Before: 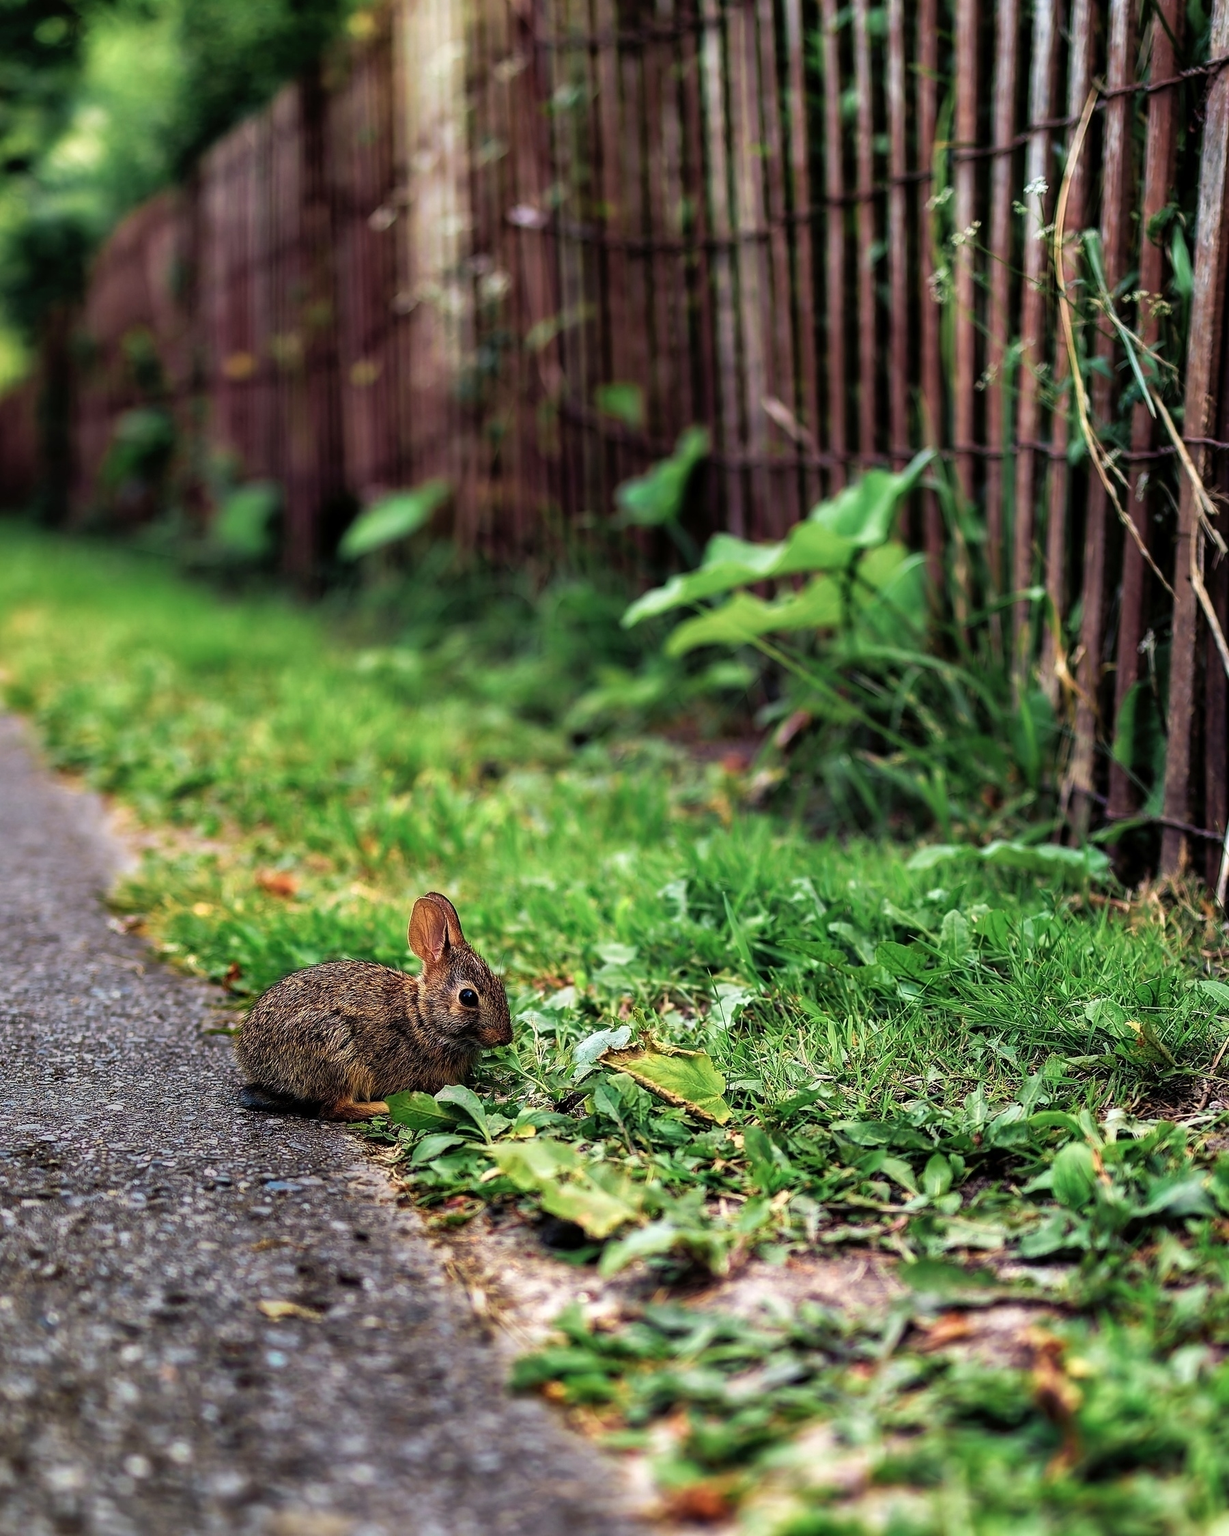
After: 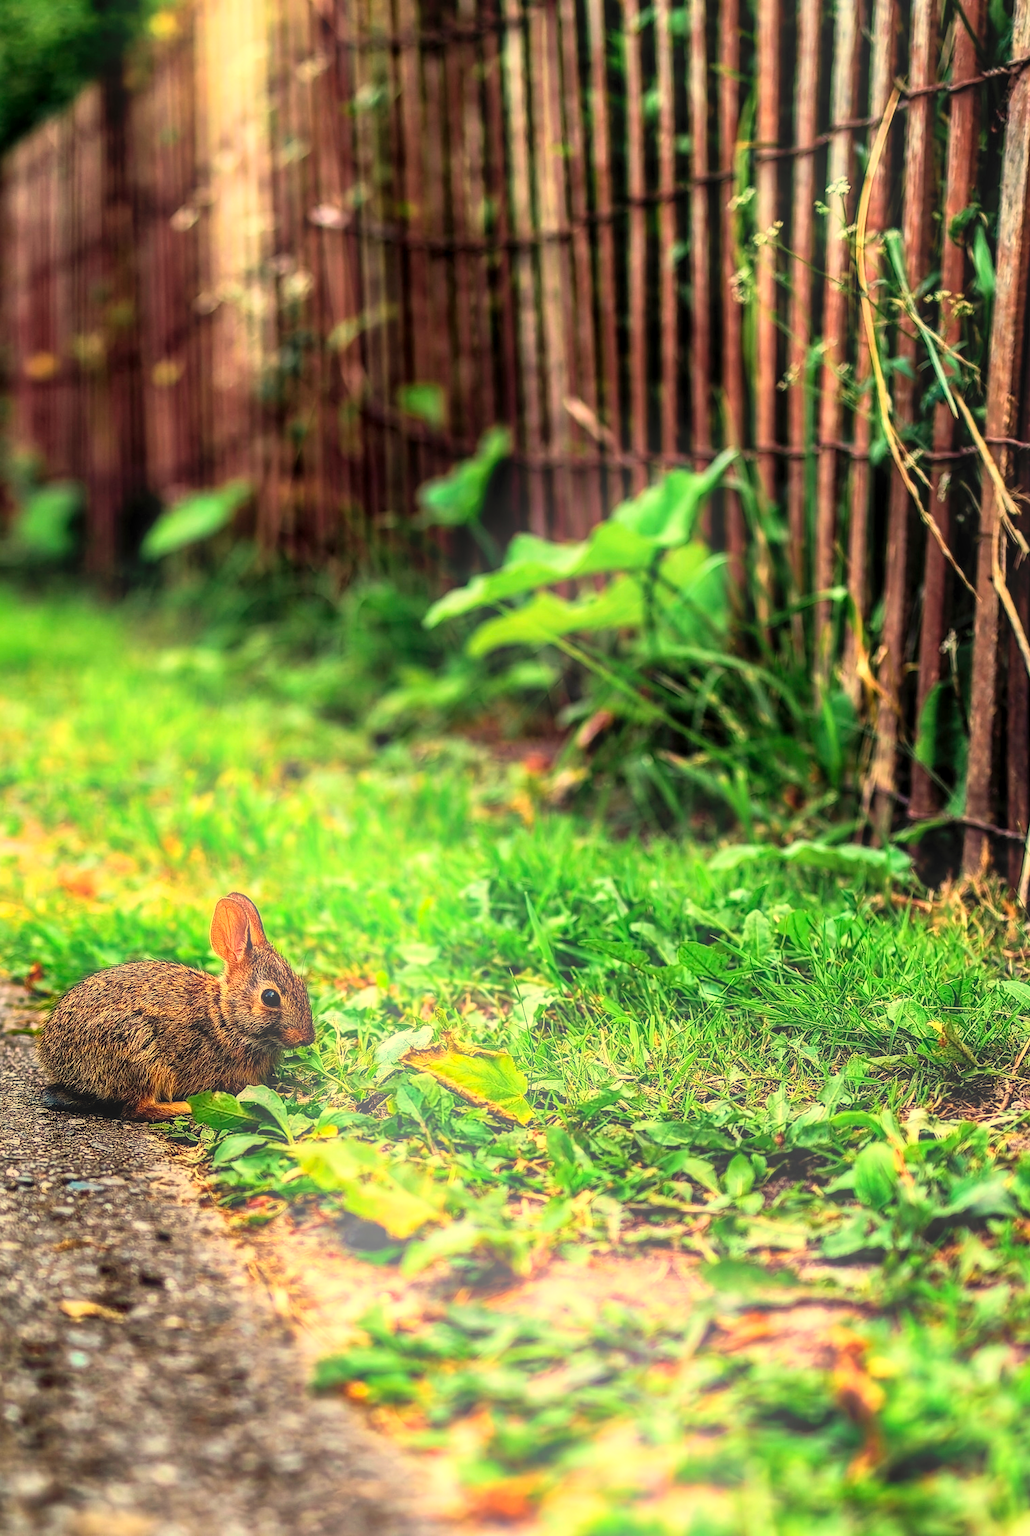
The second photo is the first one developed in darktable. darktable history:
exposure: compensate highlight preservation false
bloom: on, module defaults
contrast brightness saturation: contrast 0.2, brightness 0.15, saturation 0.14
crop: left 16.145%
local contrast: detail 130%
white balance: red 1.08, blue 0.791
